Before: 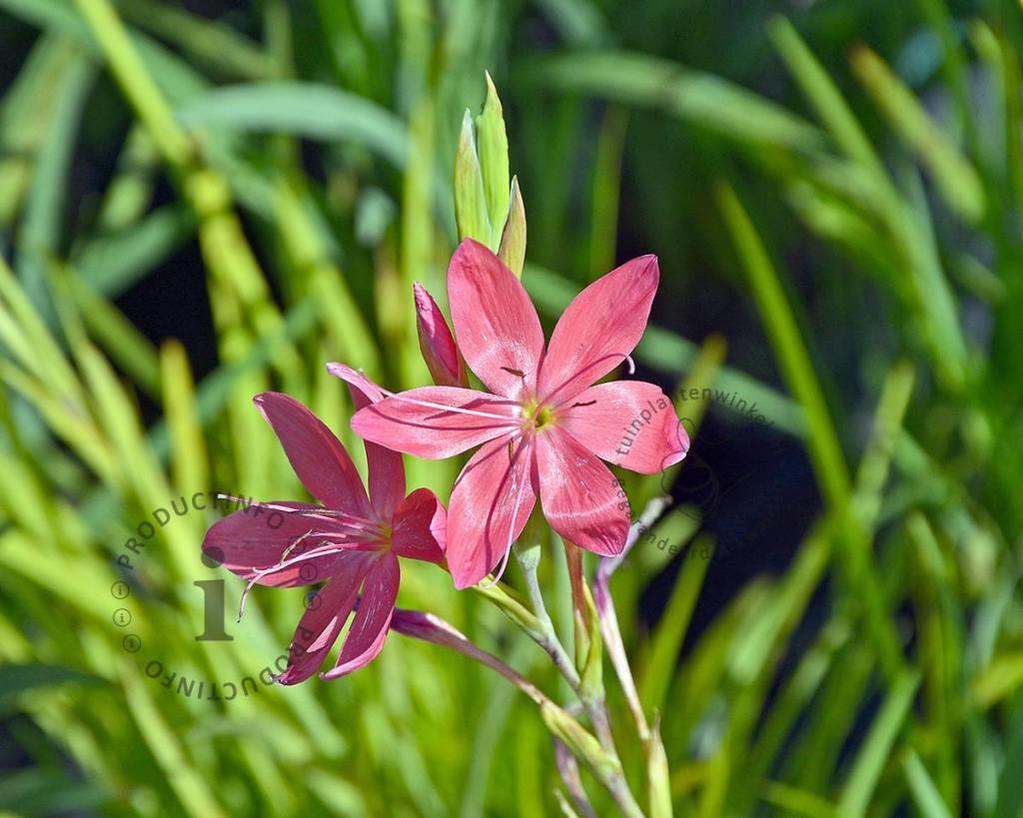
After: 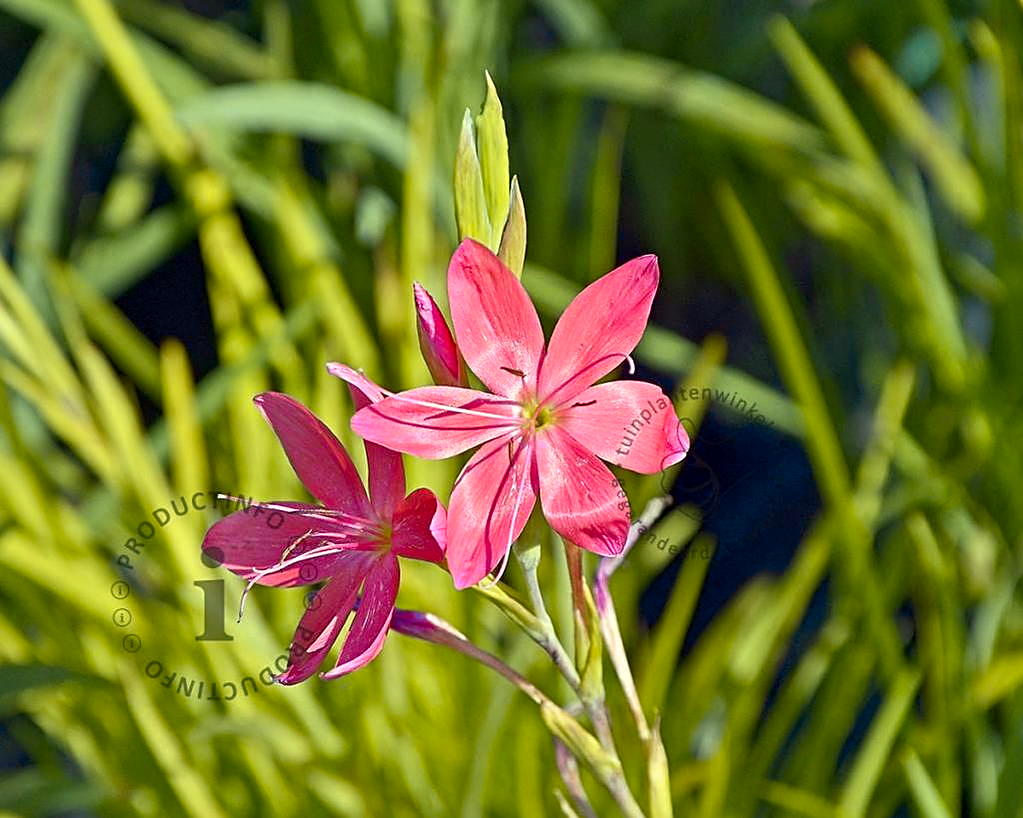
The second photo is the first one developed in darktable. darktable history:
color zones: curves: ch0 [(0.254, 0.492) (0.724, 0.62)]; ch1 [(0.25, 0.528) (0.719, 0.796)]; ch2 [(0, 0.472) (0.25, 0.5) (0.73, 0.184)]
exposure: black level correction 0.001, compensate highlight preservation false
sharpen: on, module defaults
white balance: red 1.045, blue 0.932
